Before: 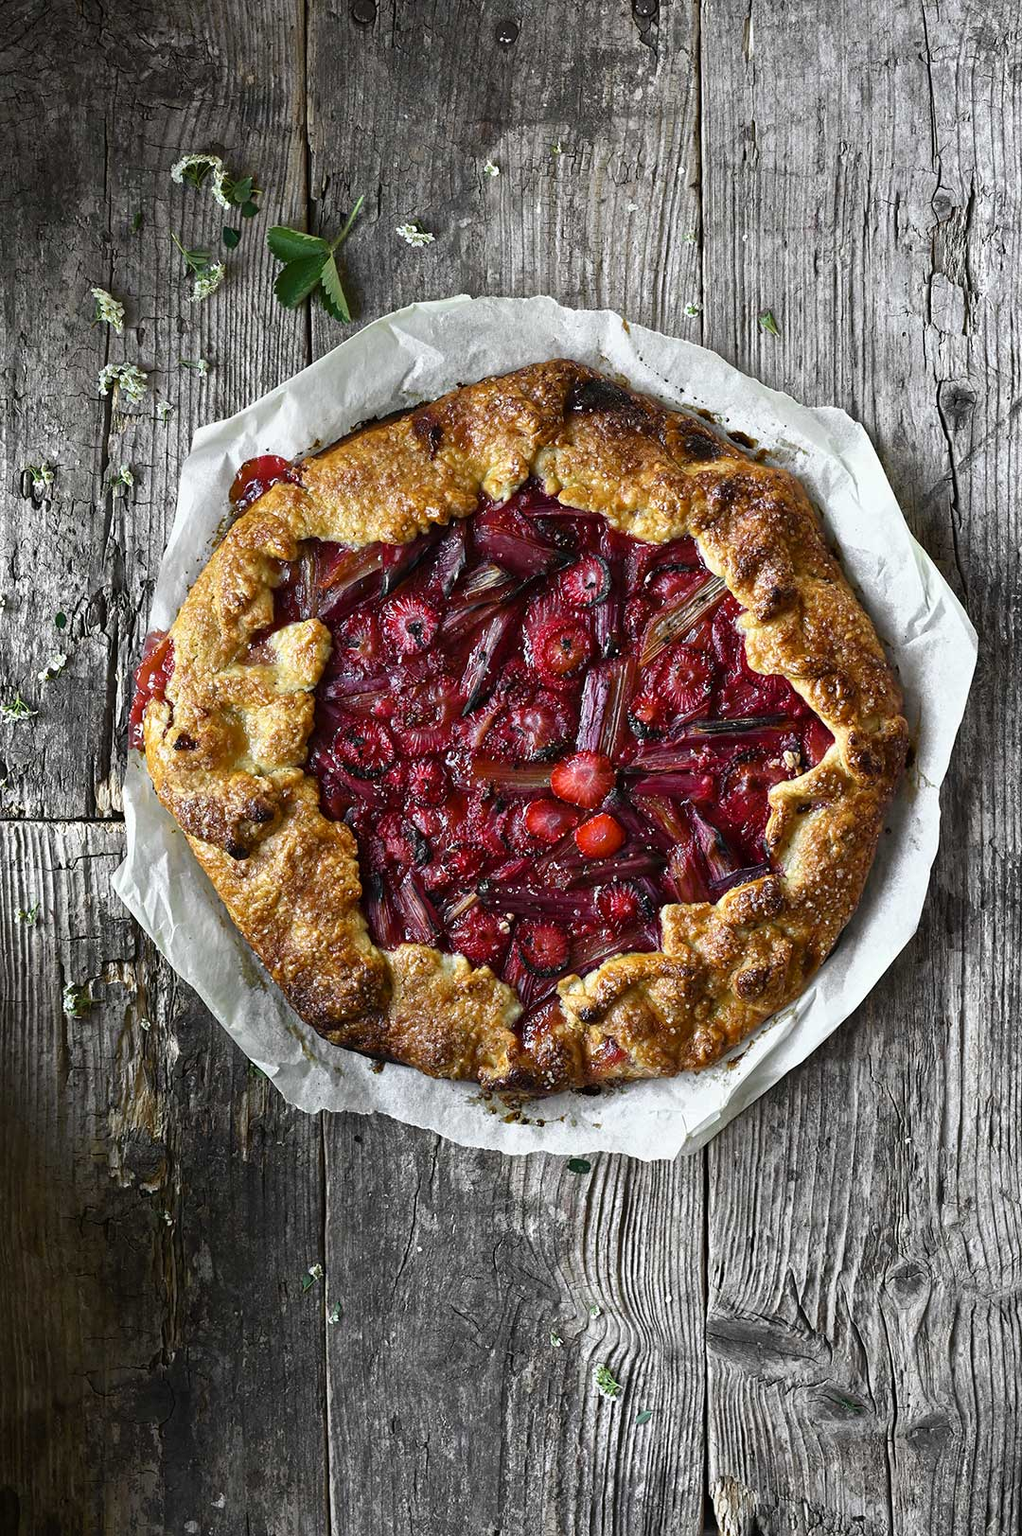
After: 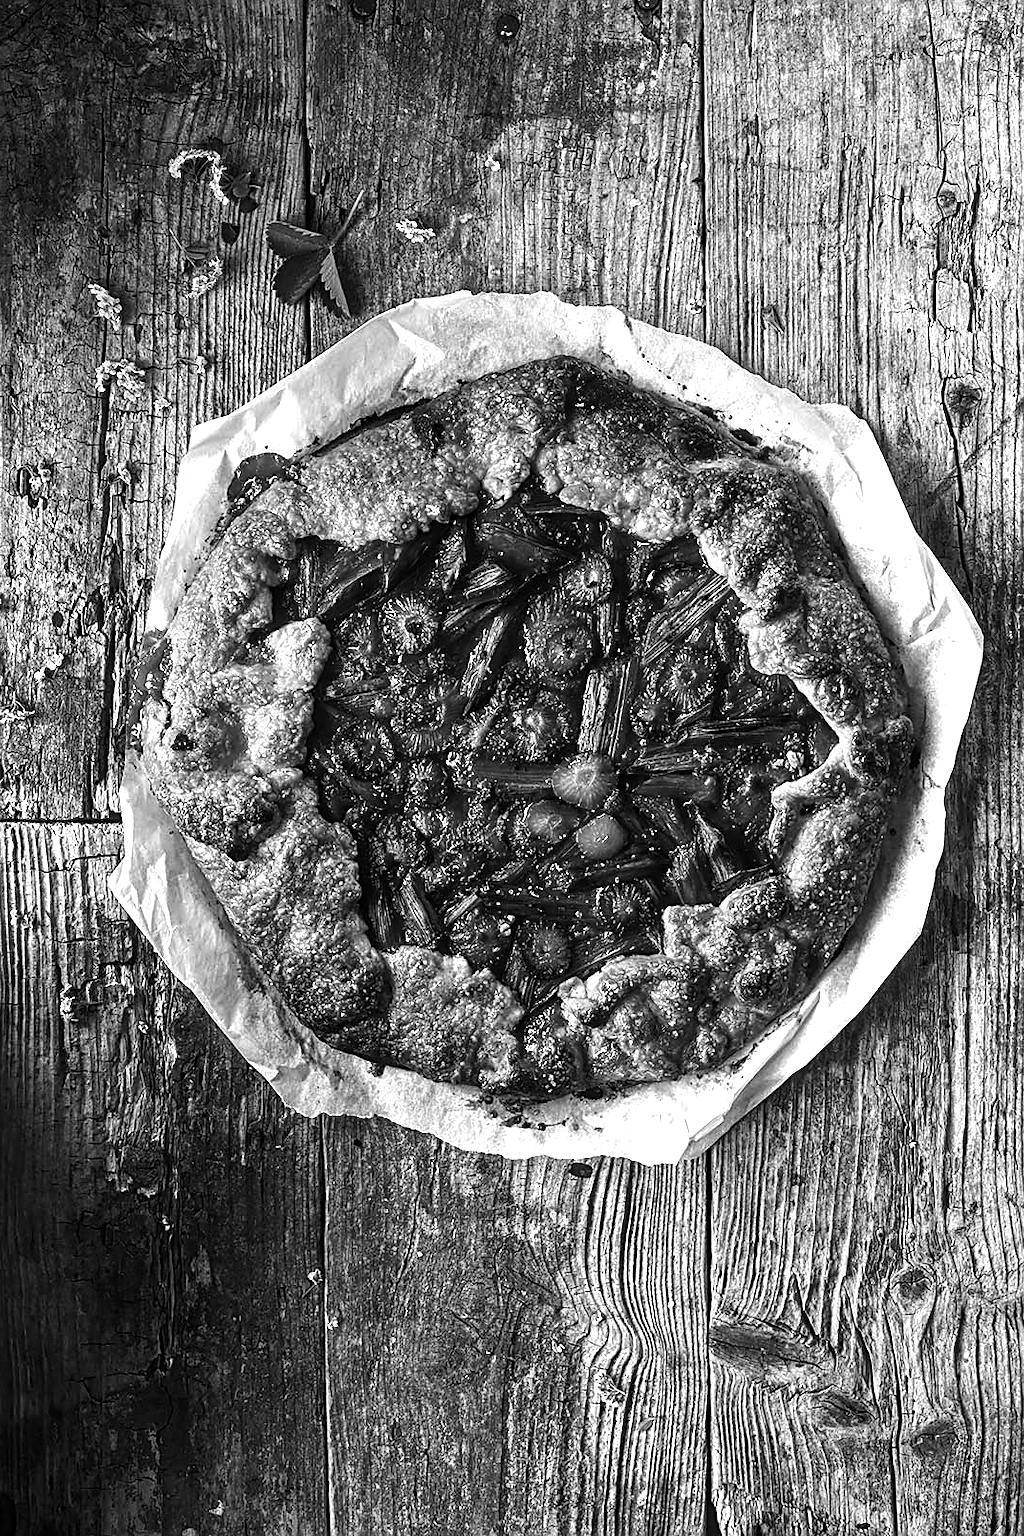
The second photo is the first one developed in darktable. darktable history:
sharpen: on, module defaults
color calibration: output gray [0.21, 0.42, 0.37, 0], gray › normalize channels true, illuminant same as pipeline (D50), adaptation XYZ, x 0.346, y 0.359, gamut compression 0
local contrast: on, module defaults
tone equalizer: -8 EV -0.75 EV, -7 EV -0.7 EV, -6 EV -0.6 EV, -5 EV -0.4 EV, -3 EV 0.4 EV, -2 EV 0.6 EV, -1 EV 0.7 EV, +0 EV 0.75 EV, edges refinement/feathering 500, mask exposure compensation -1.57 EV, preserve details no
crop: left 0.434%, top 0.485%, right 0.244%, bottom 0.386%
